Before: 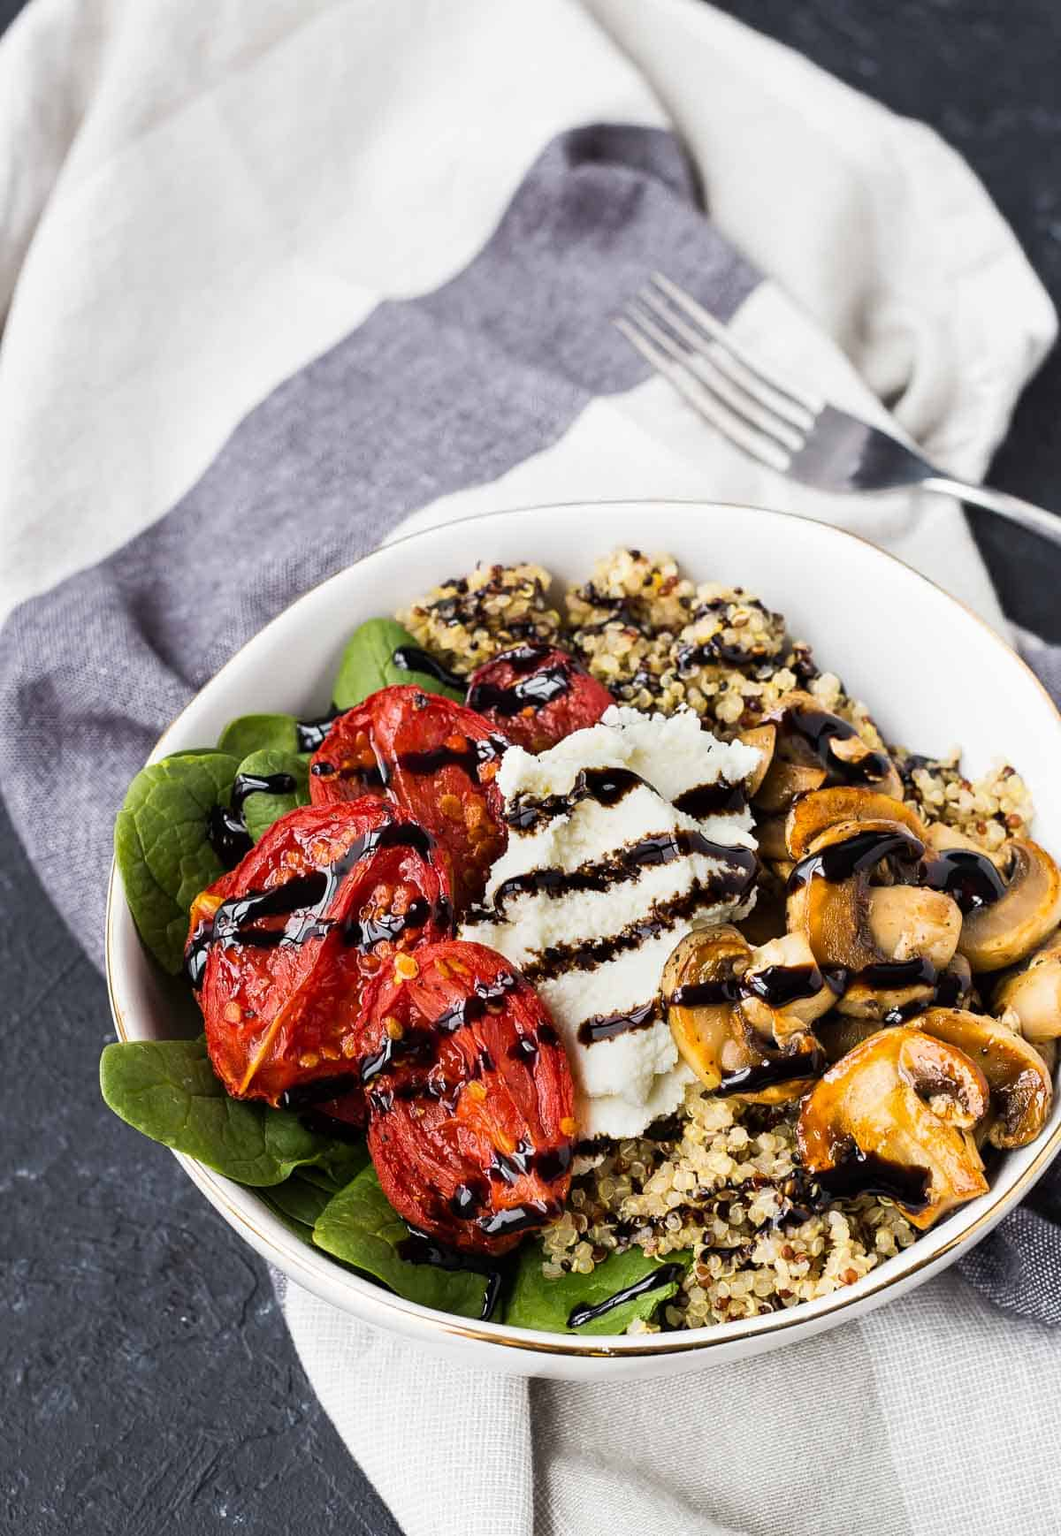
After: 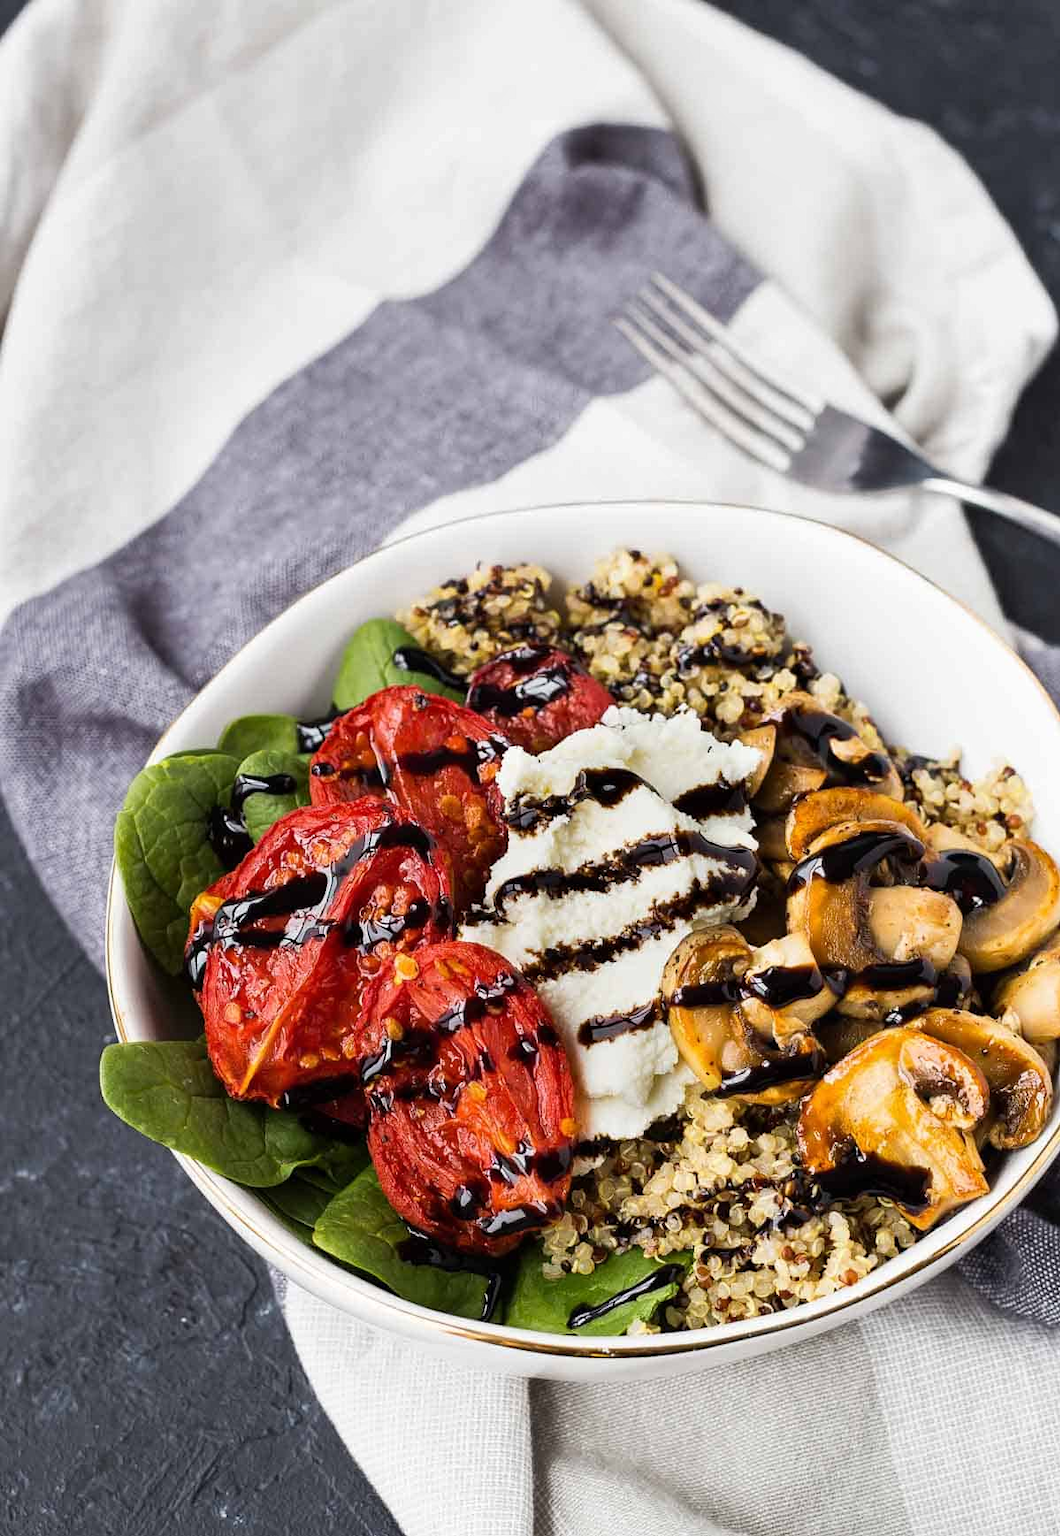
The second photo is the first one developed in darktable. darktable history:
shadows and highlights: radius 125.96, shadows 30.27, highlights -30.99, highlights color adjustment 41.58%, low approximation 0.01, soften with gaussian
crop and rotate: left 0.074%, bottom 0.003%
base curve: curves: ch0 [(0, 0) (0.297, 0.298) (1, 1)]
